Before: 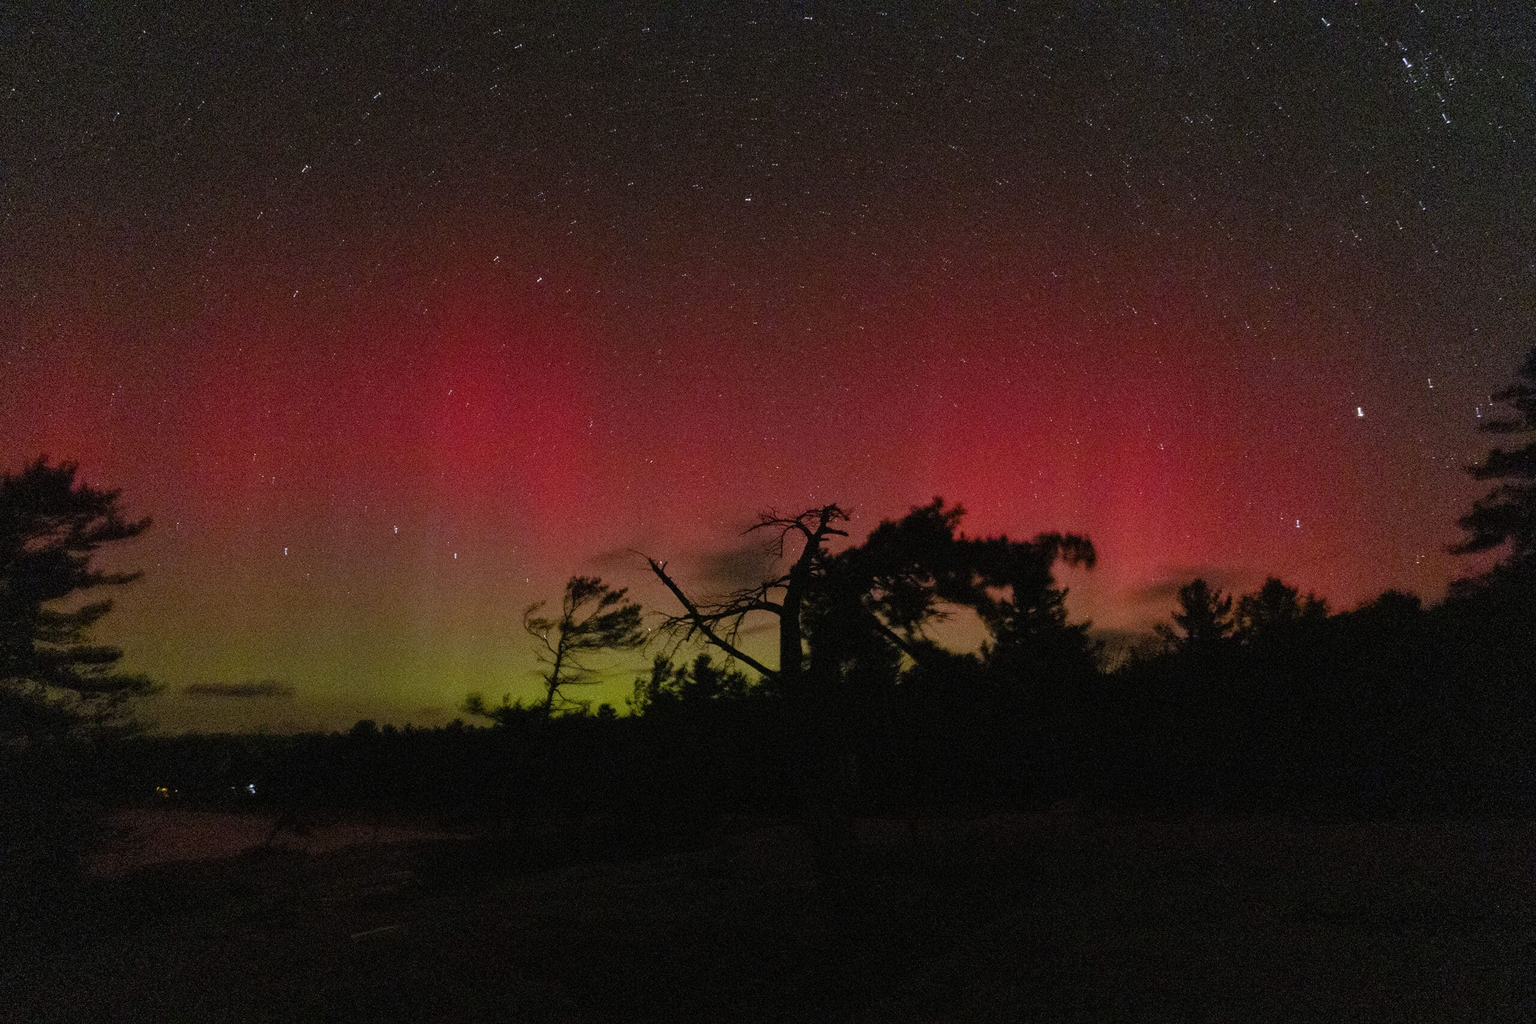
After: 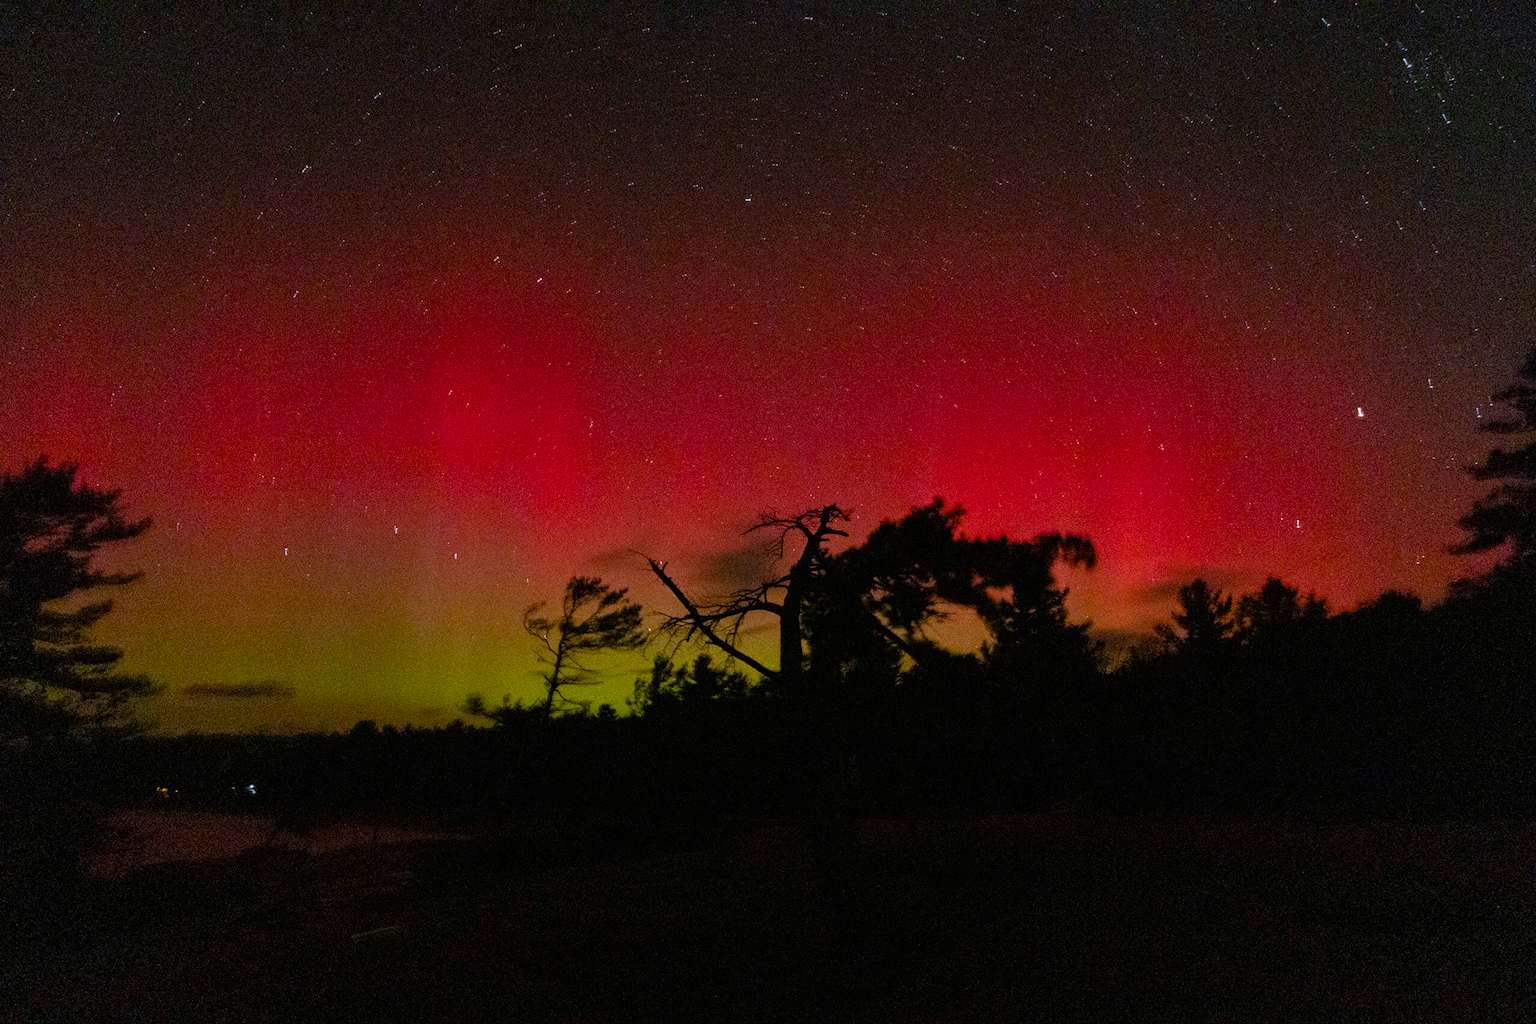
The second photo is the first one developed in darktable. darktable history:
vignetting: fall-off start 97.52%, fall-off radius 100%, brightness -0.574, saturation 0, center (-0.027, 0.404), width/height ratio 1.368, unbound false
color balance rgb: perceptual saturation grading › global saturation 20%, global vibrance 20%
